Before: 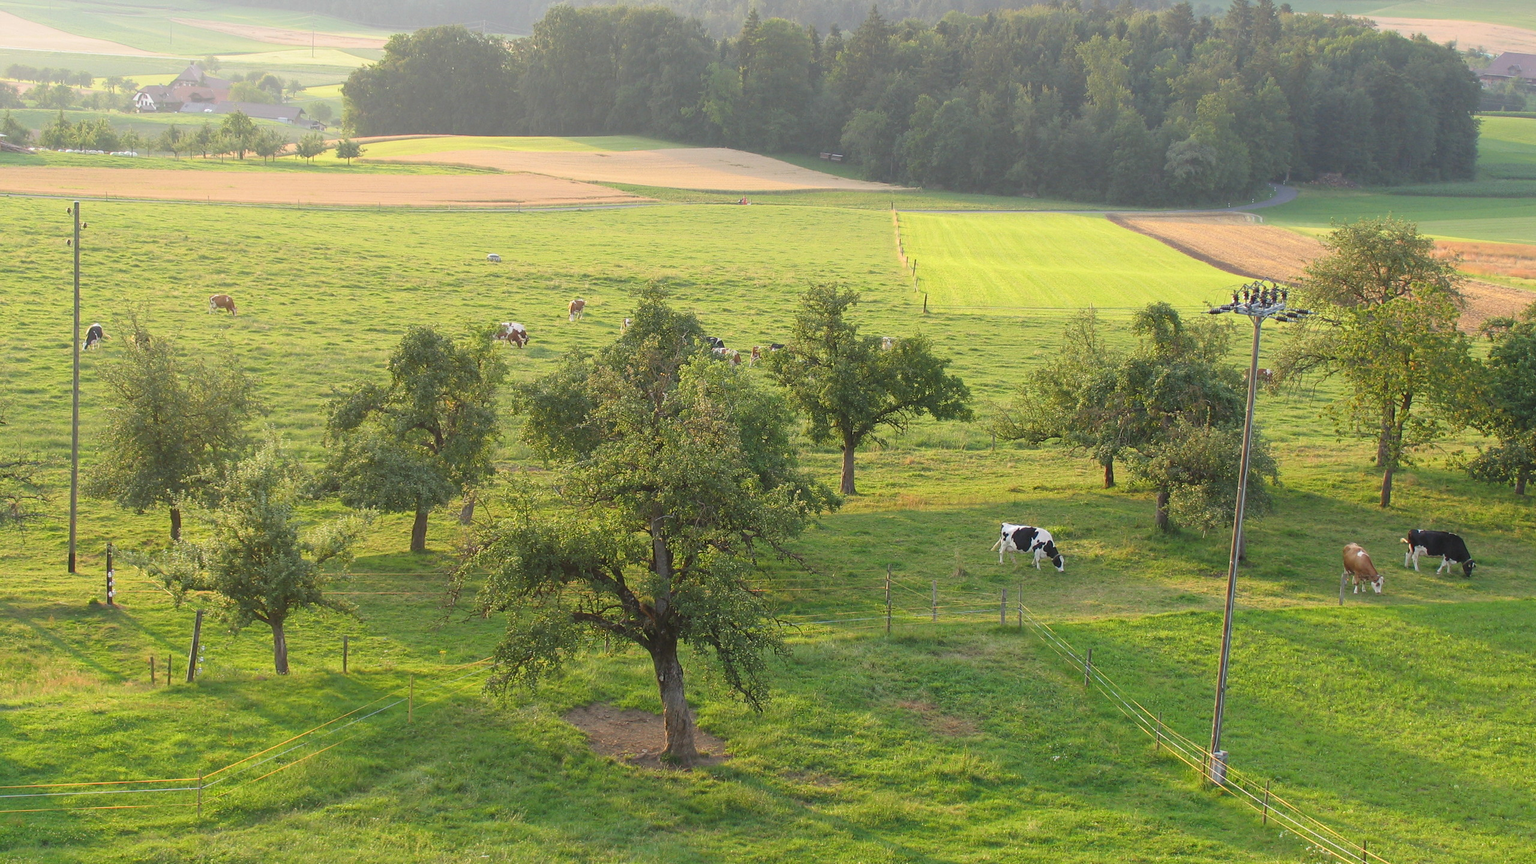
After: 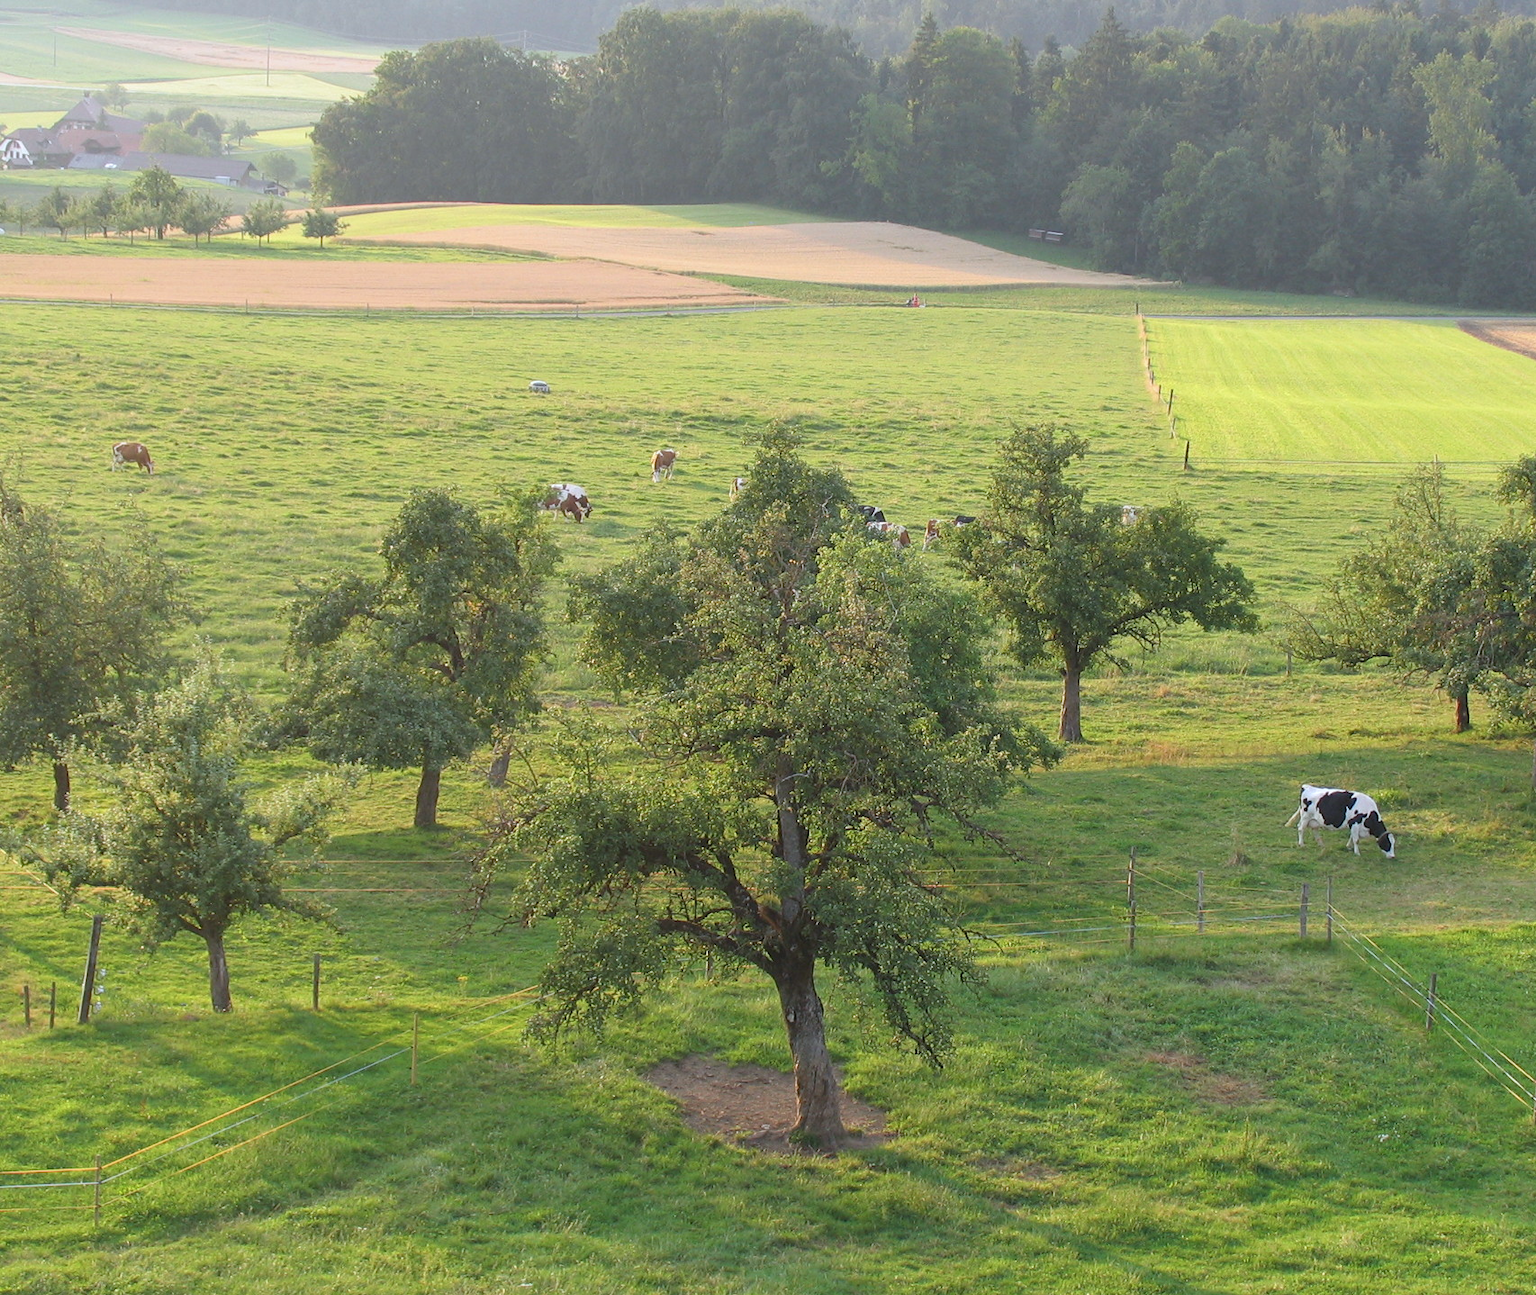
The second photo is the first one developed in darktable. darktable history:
shadows and highlights: shadows 37.27, highlights -28.18, soften with gaussian
color correction: highlights a* -0.772, highlights b* -8.92
crop and rotate: left 8.786%, right 24.548%
exposure: exposure 0.014 EV, compensate highlight preservation false
